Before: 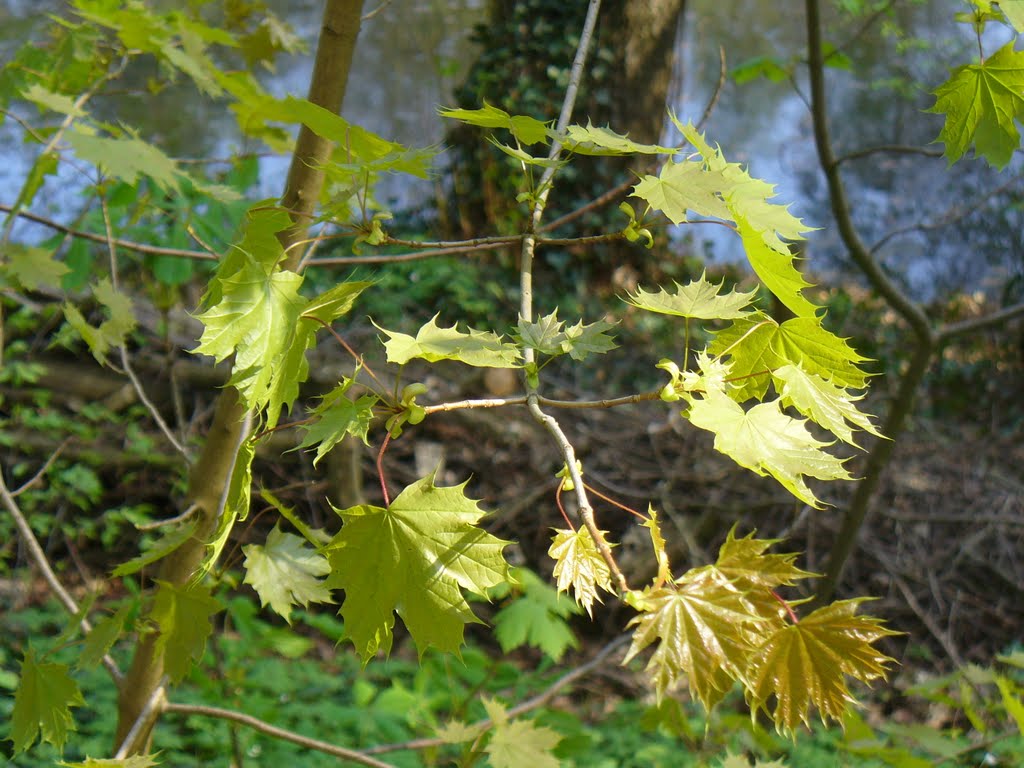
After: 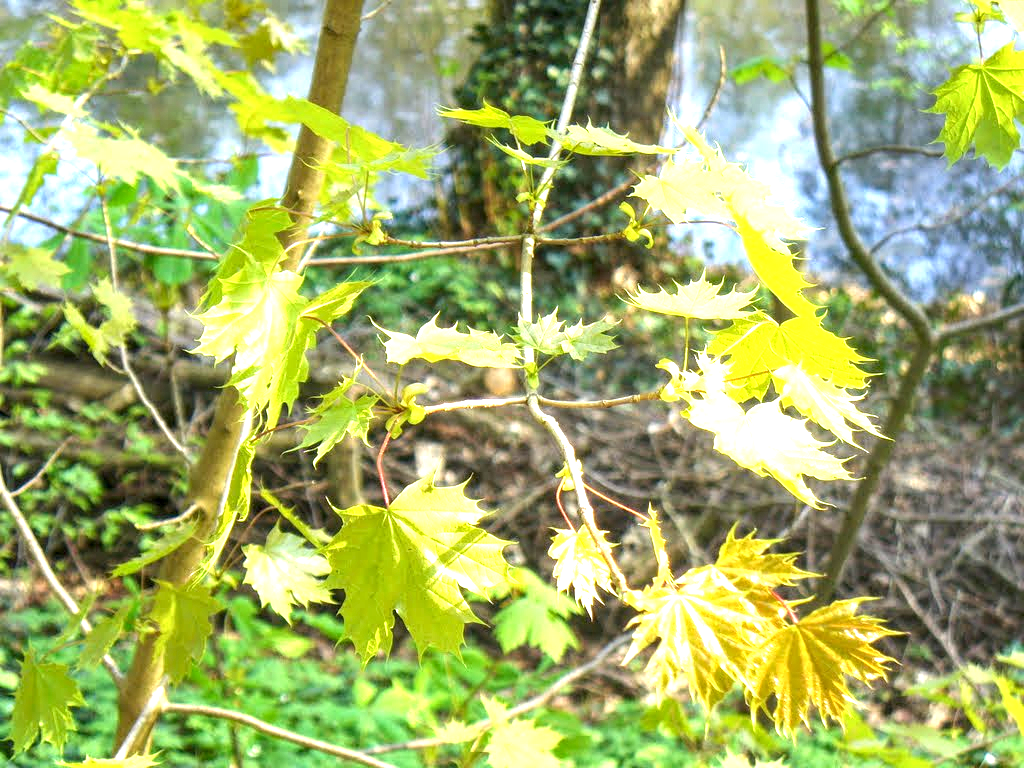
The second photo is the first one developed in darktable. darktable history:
local contrast: detail 130%
exposure: black level correction 0.001, exposure 1.719 EV, compensate highlight preservation false
